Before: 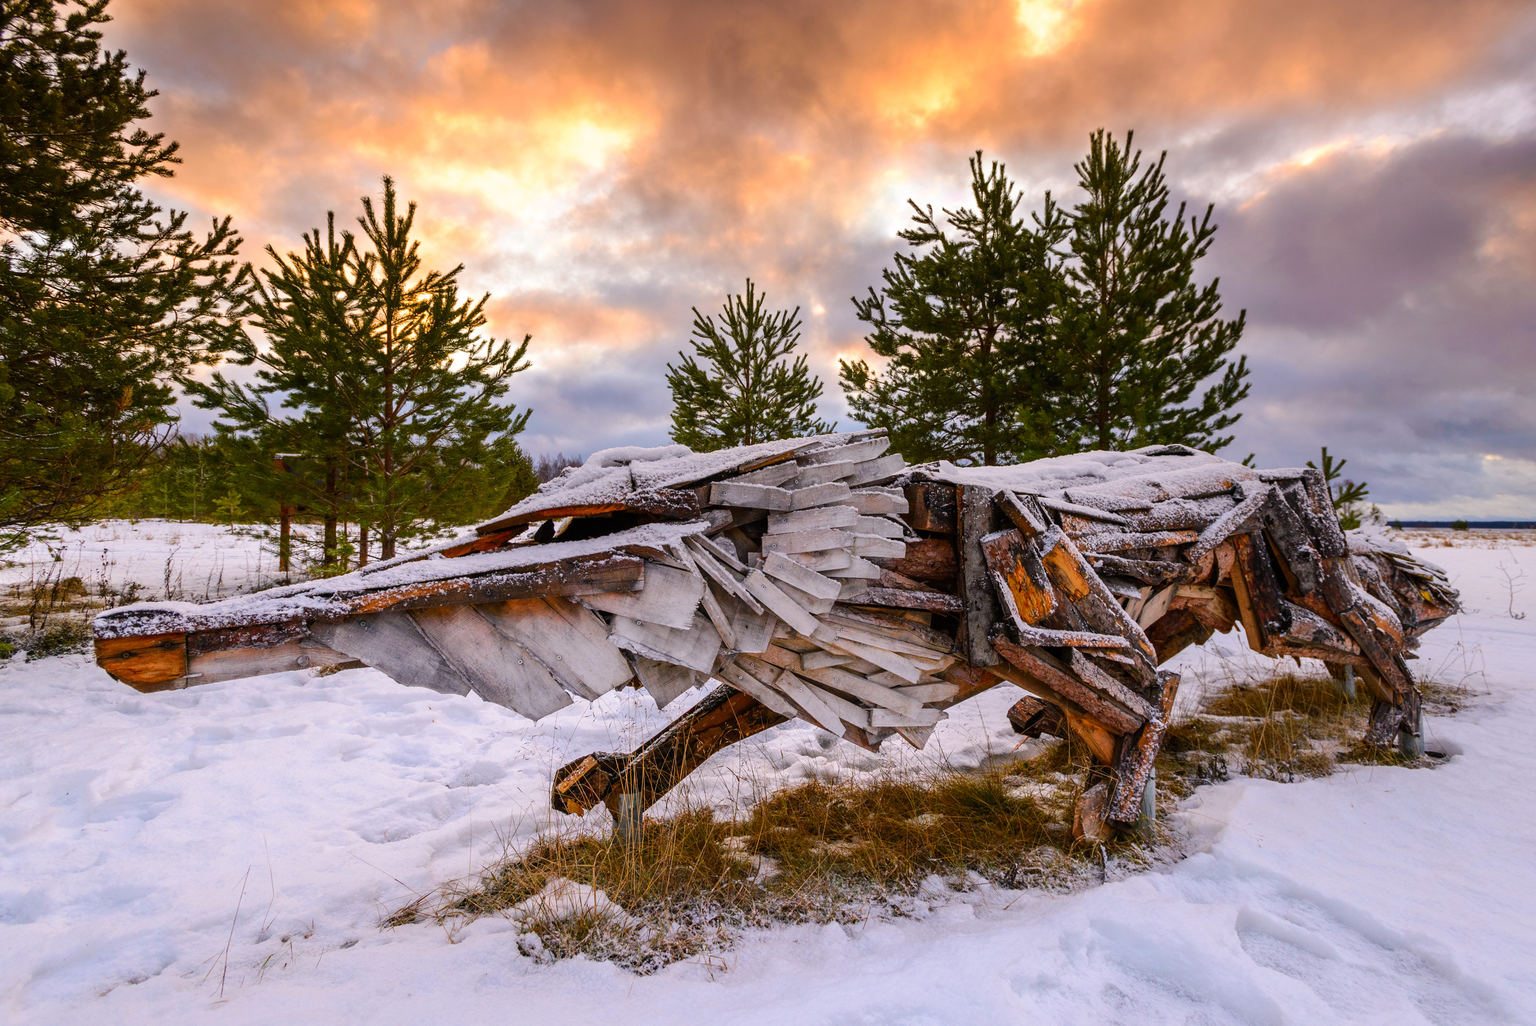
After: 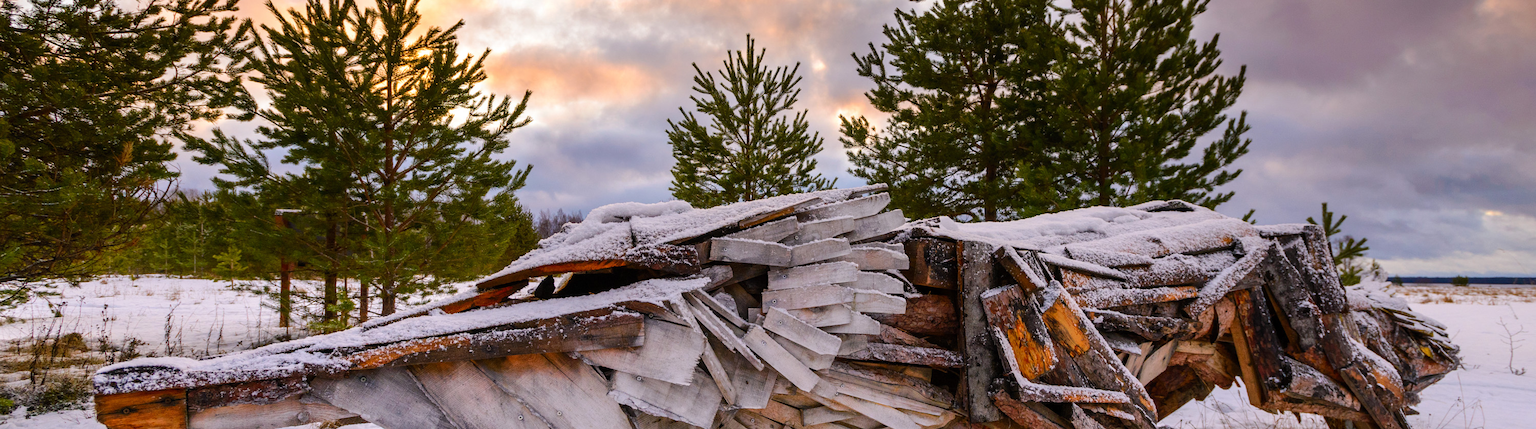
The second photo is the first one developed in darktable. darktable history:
crop and rotate: top 23.84%, bottom 34.294%
exposure: compensate highlight preservation false
